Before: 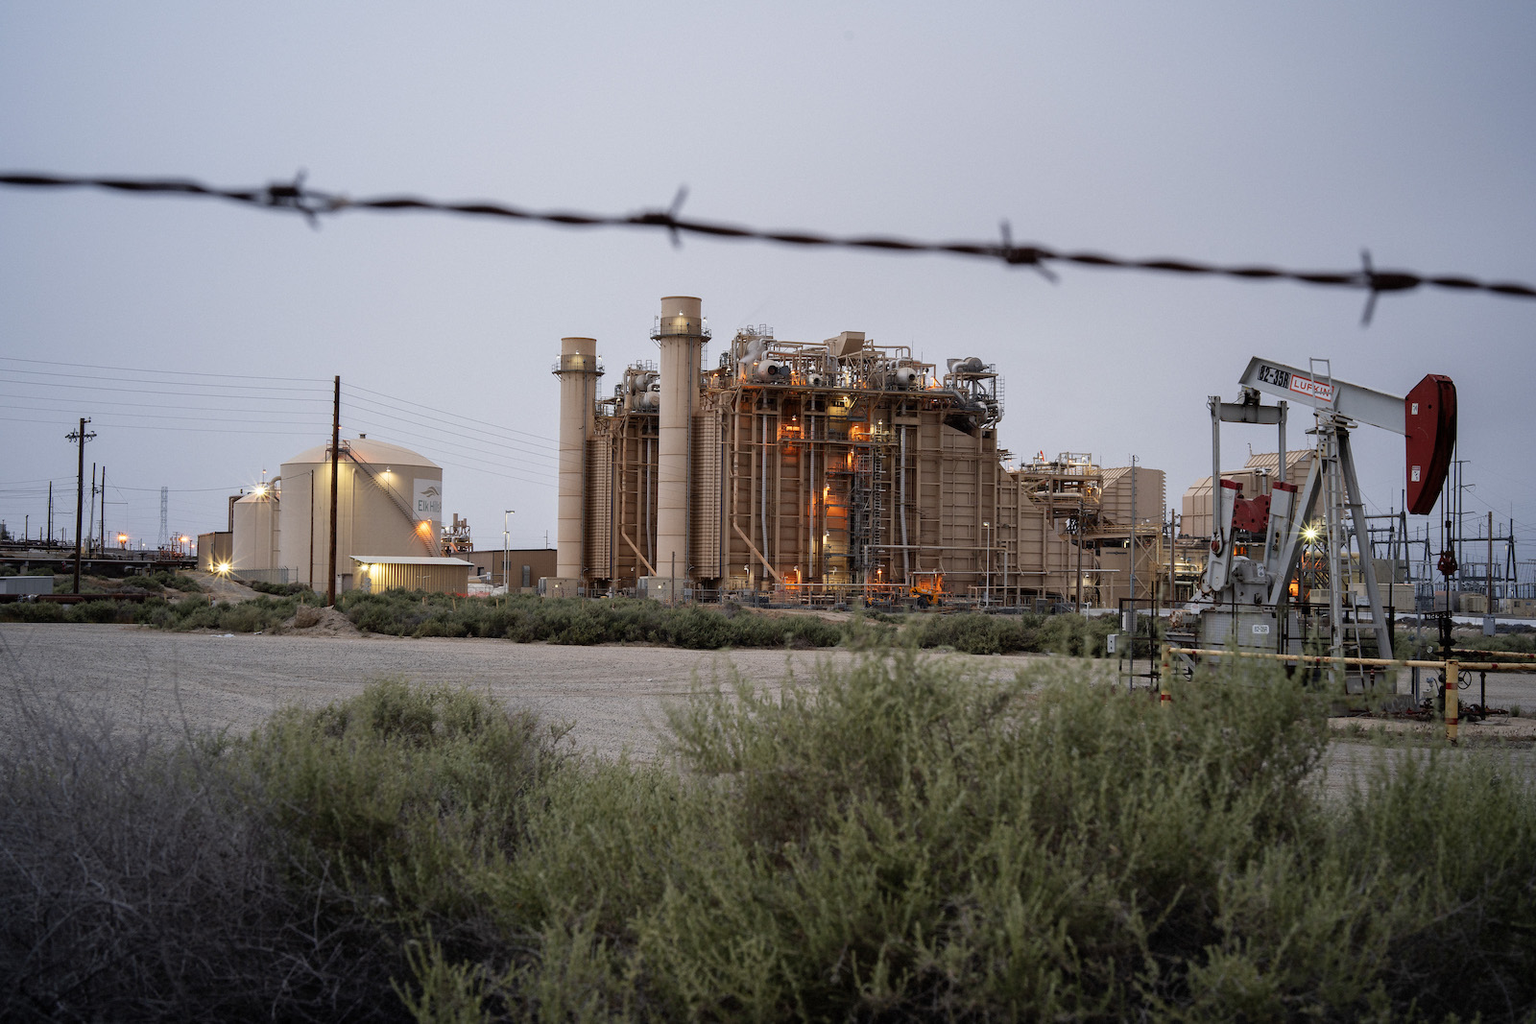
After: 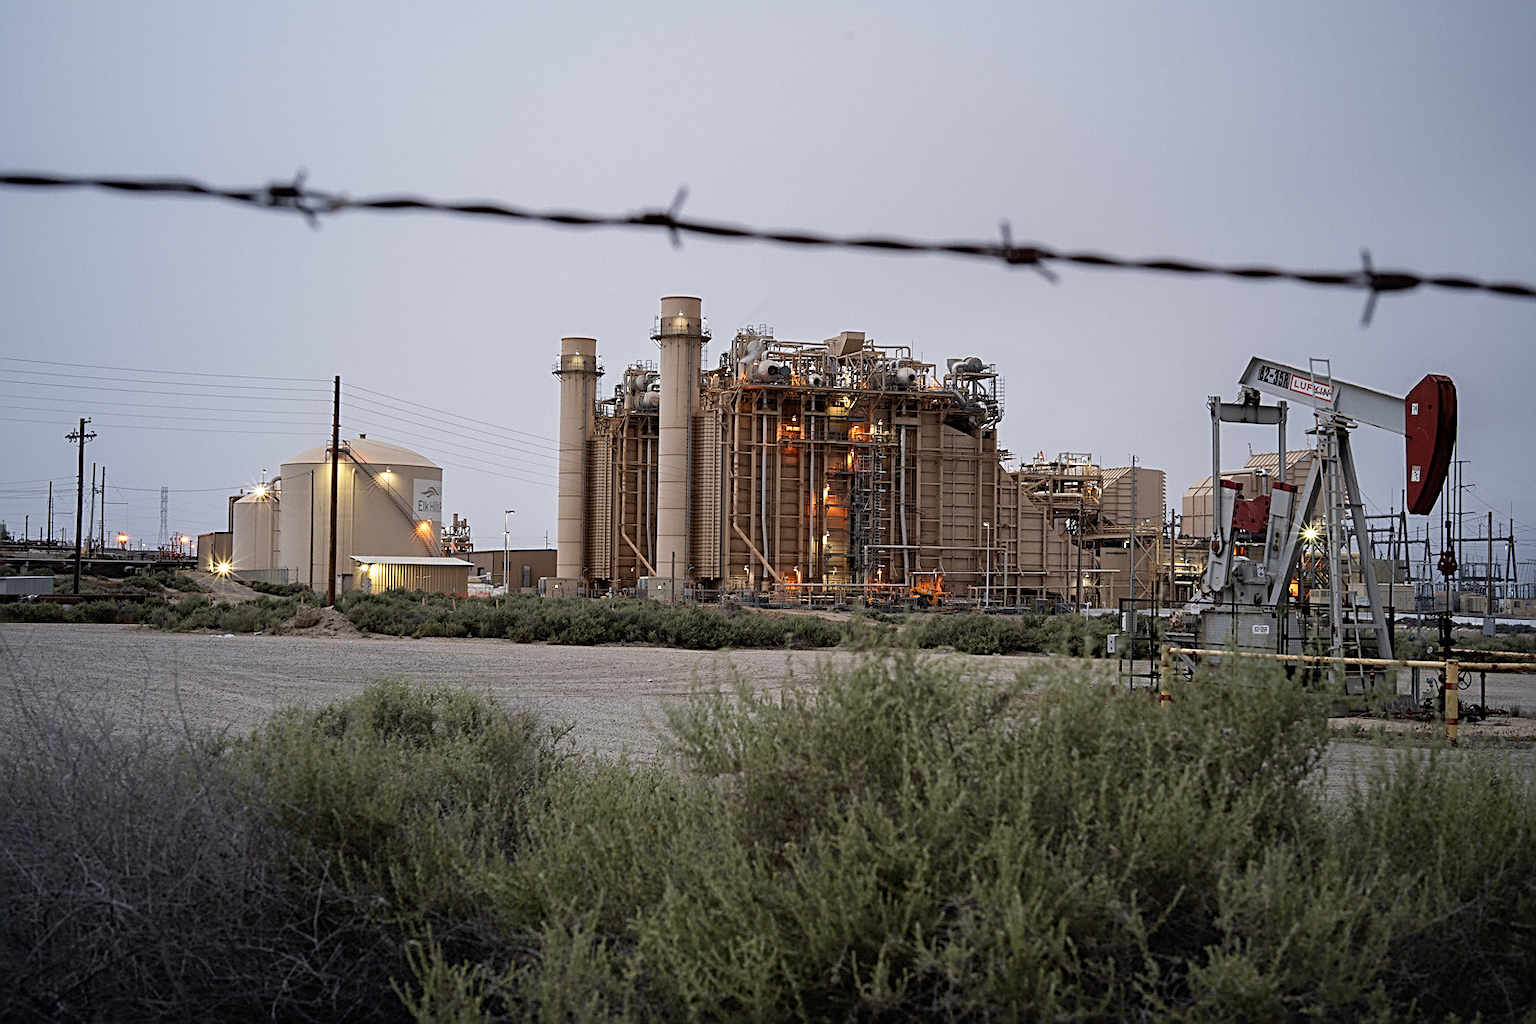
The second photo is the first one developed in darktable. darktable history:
sharpen: radius 2.549, amount 0.642
